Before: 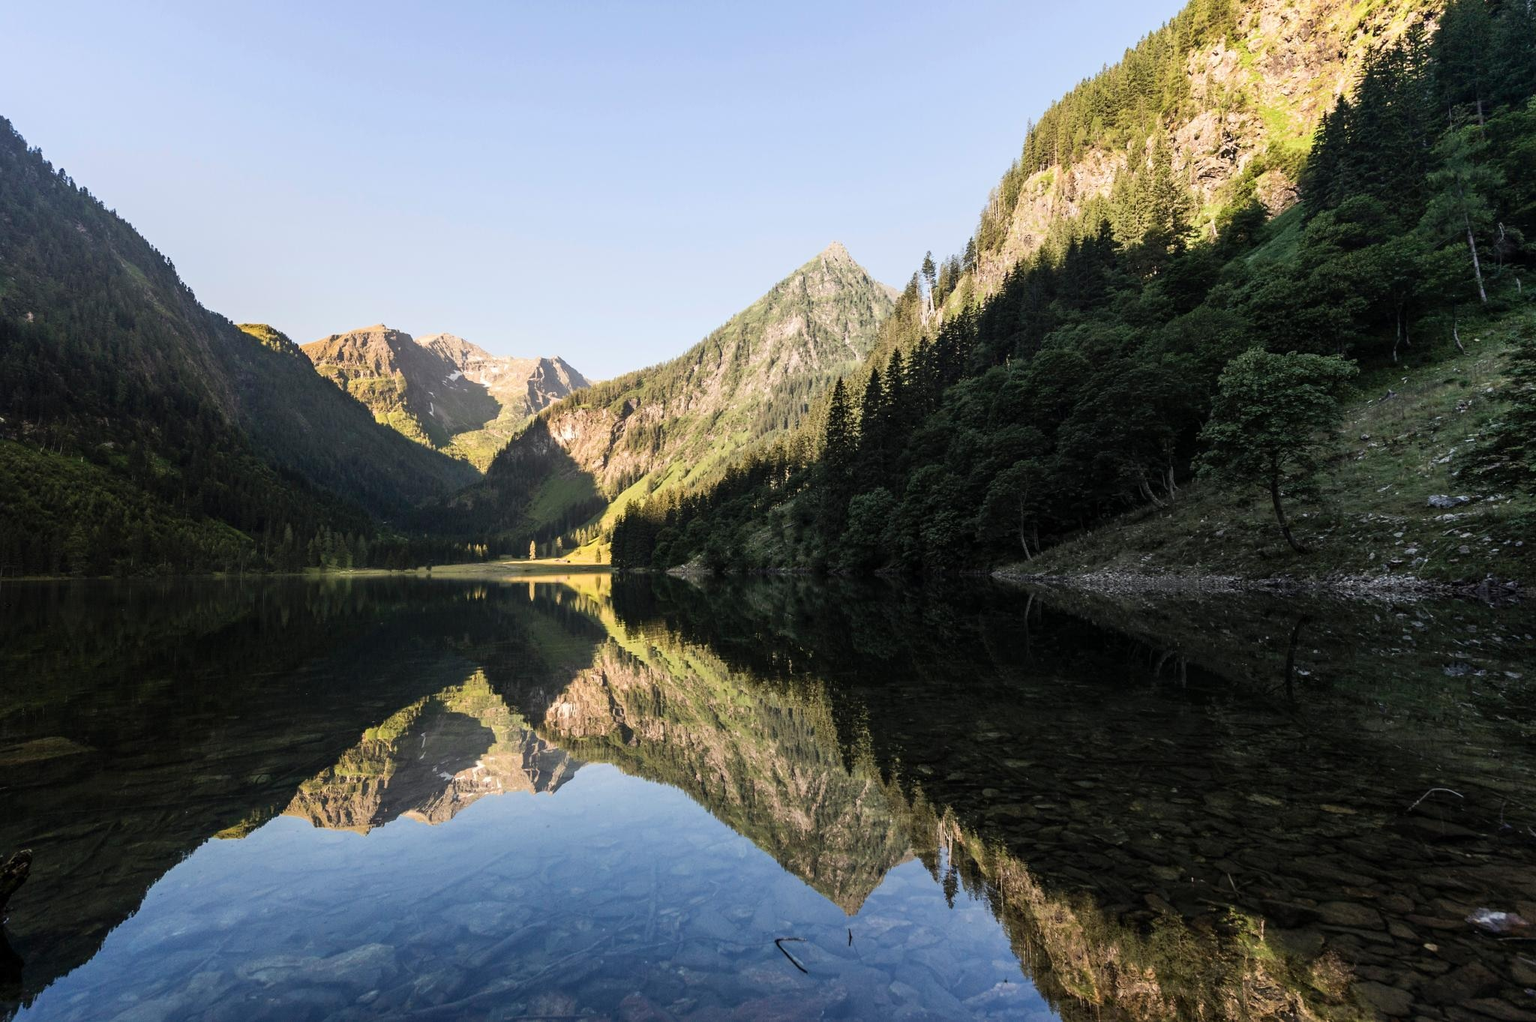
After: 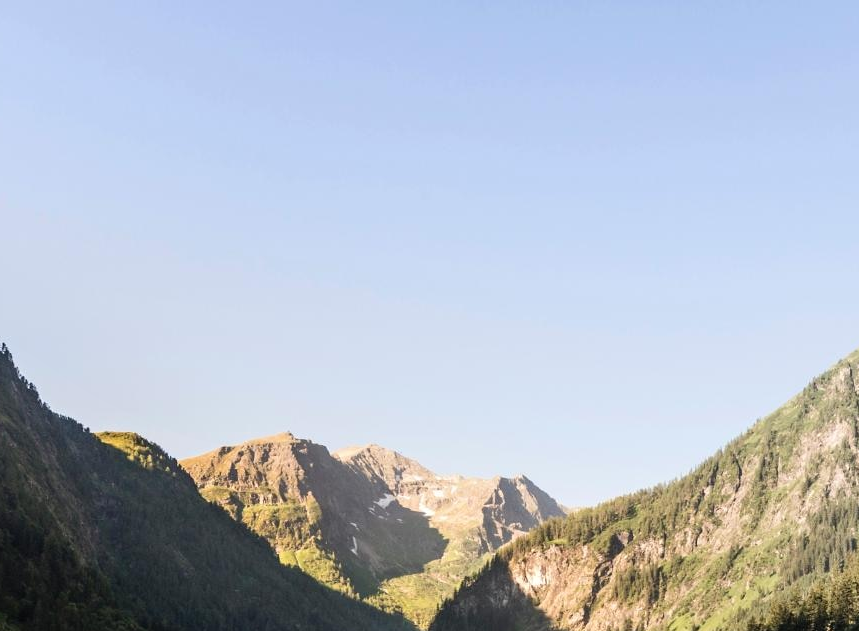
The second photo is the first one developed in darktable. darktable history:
tone equalizer: on, module defaults
crop and rotate: left 10.817%, top 0.062%, right 47.194%, bottom 53.626%
